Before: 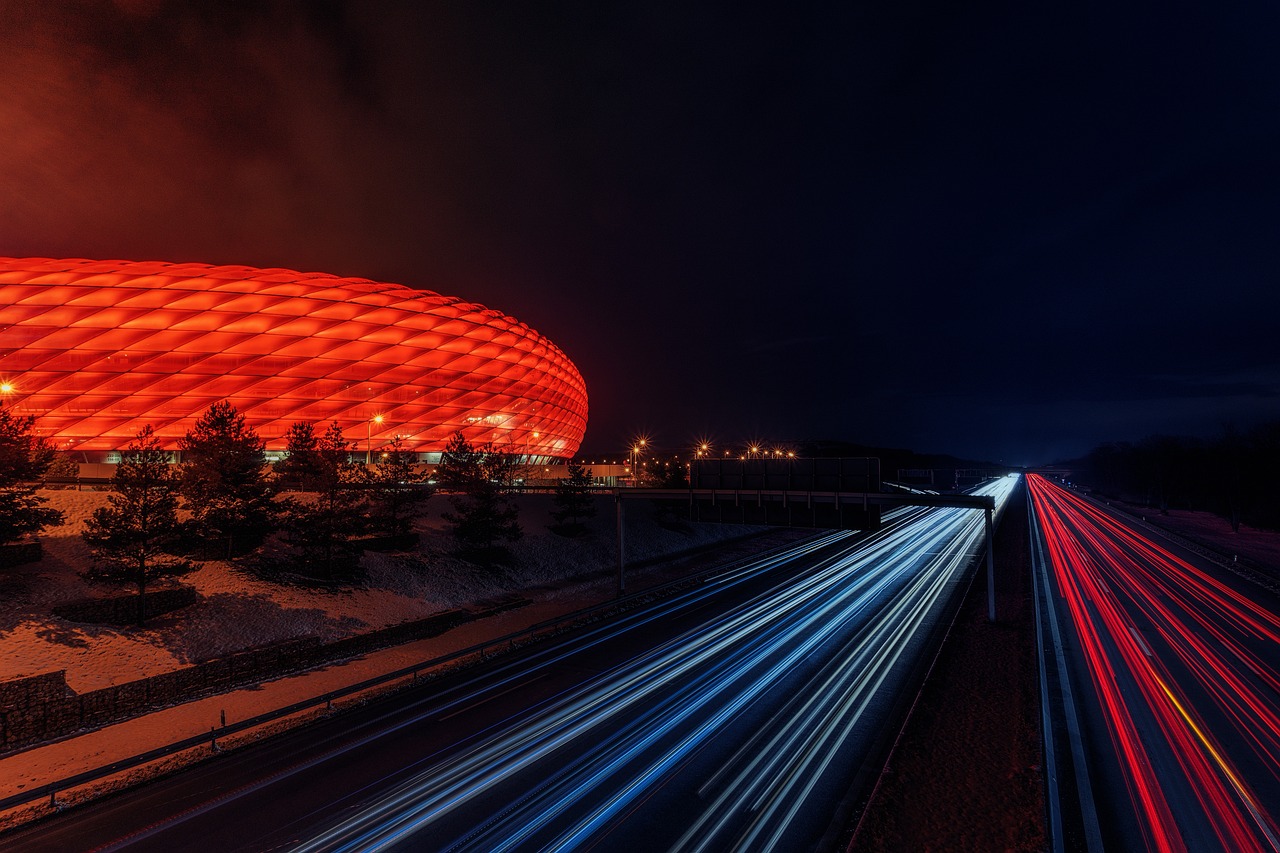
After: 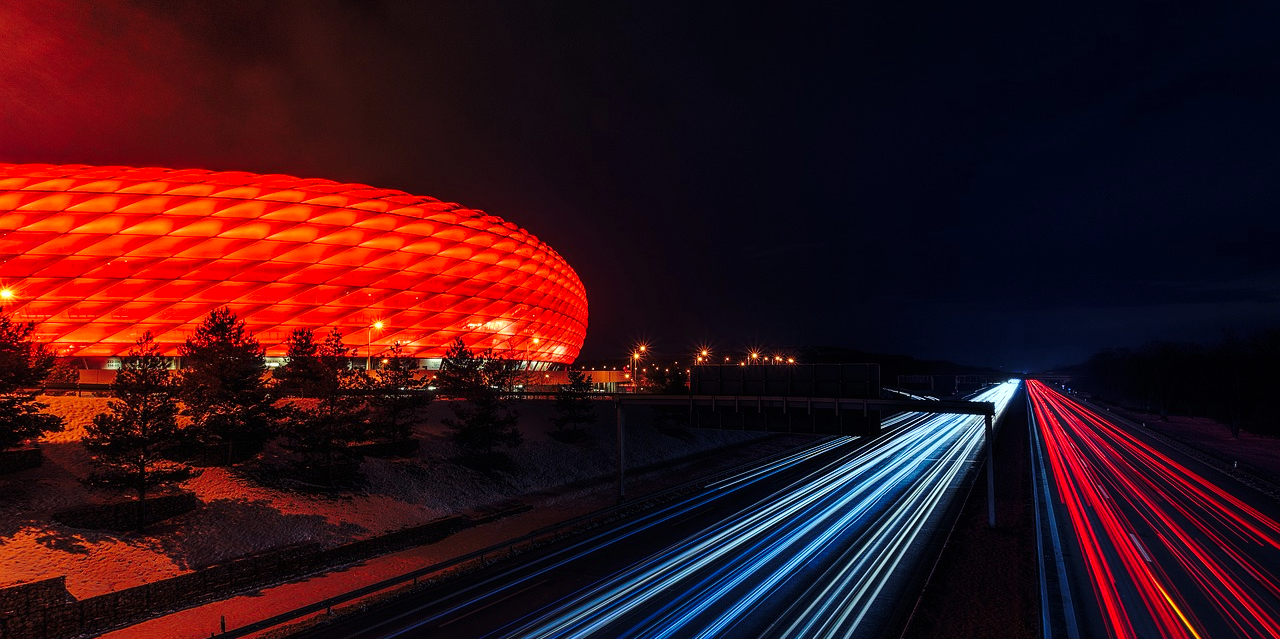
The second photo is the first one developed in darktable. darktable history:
base curve: curves: ch0 [(0, 0) (0.073, 0.04) (0.157, 0.139) (0.492, 0.492) (0.758, 0.758) (1, 1)], preserve colors none
crop: top 11.038%, bottom 13.962%
exposure: exposure 0.74 EV, compensate highlight preservation false
